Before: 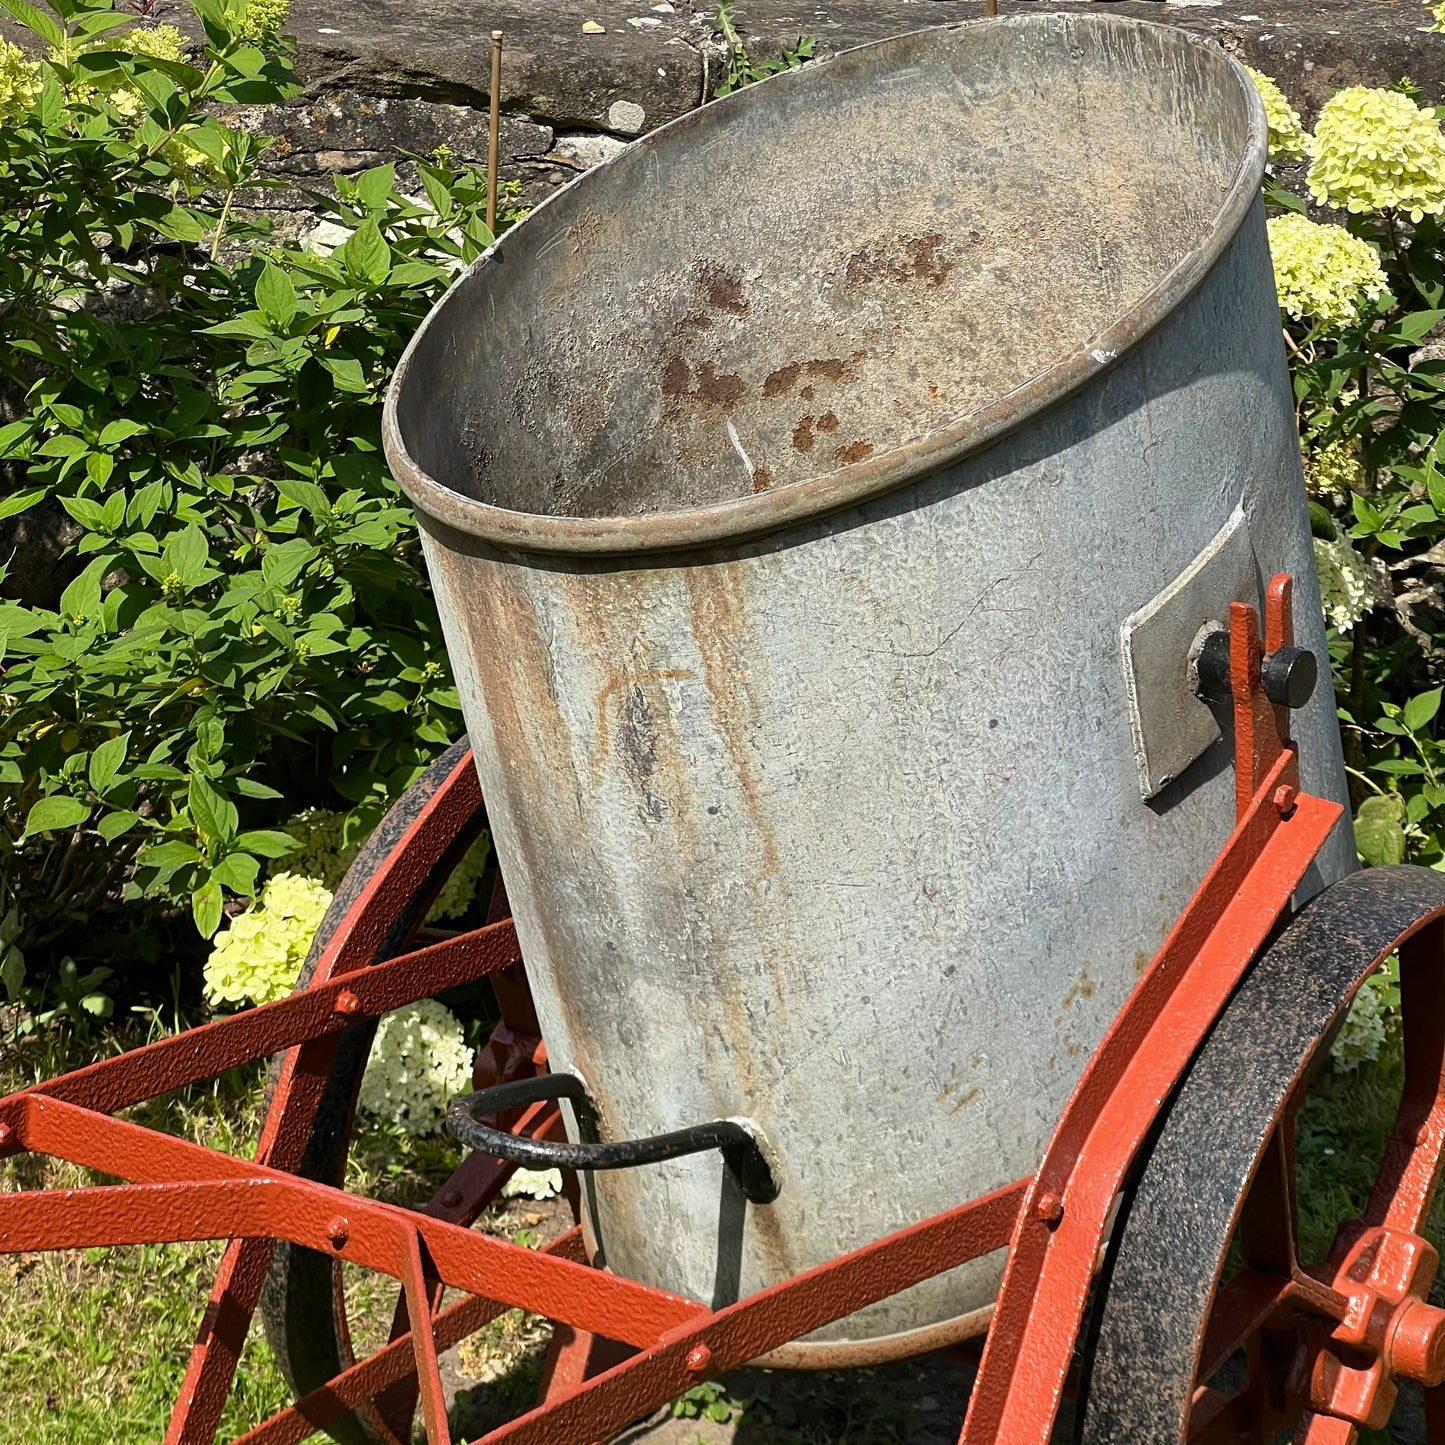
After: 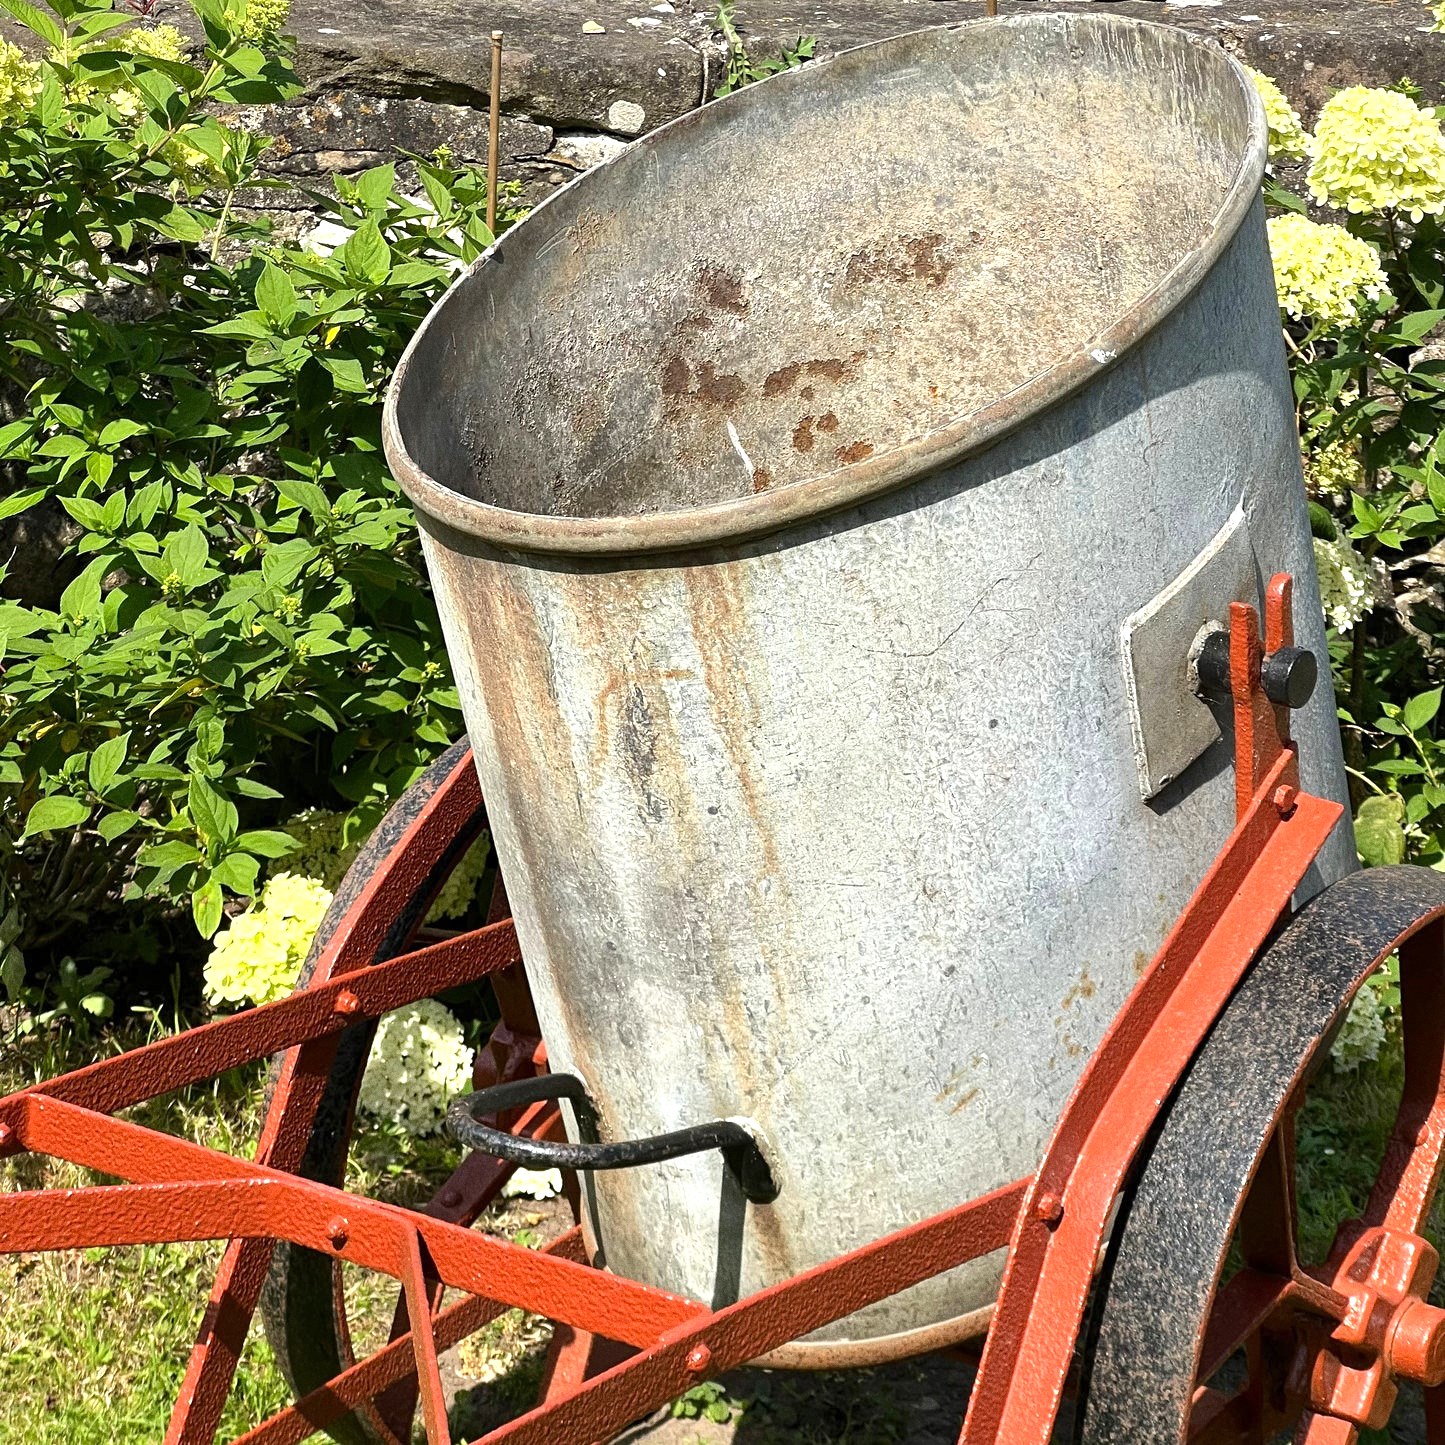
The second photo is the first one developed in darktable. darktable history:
exposure: exposure 0.574 EV, compensate highlight preservation false
grain: on, module defaults
